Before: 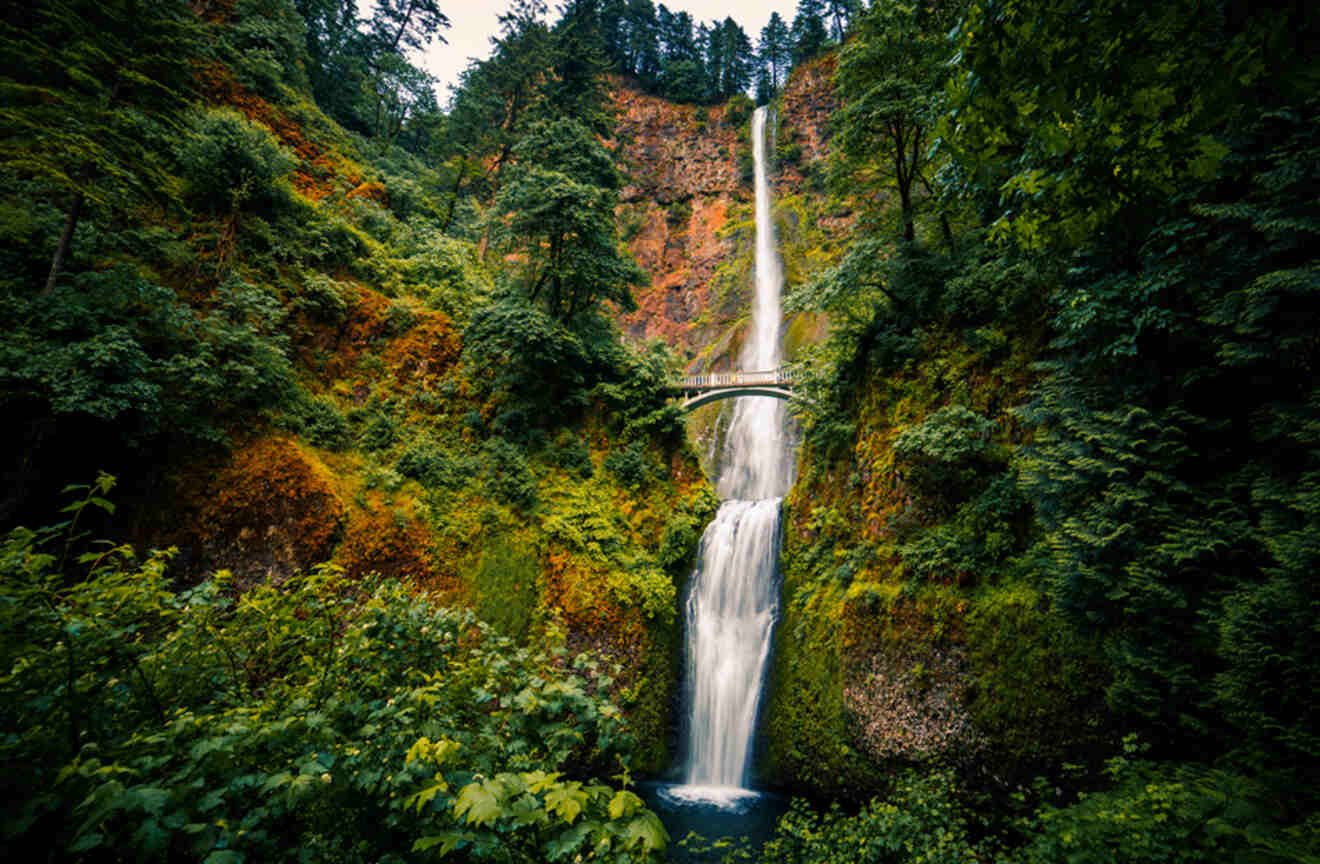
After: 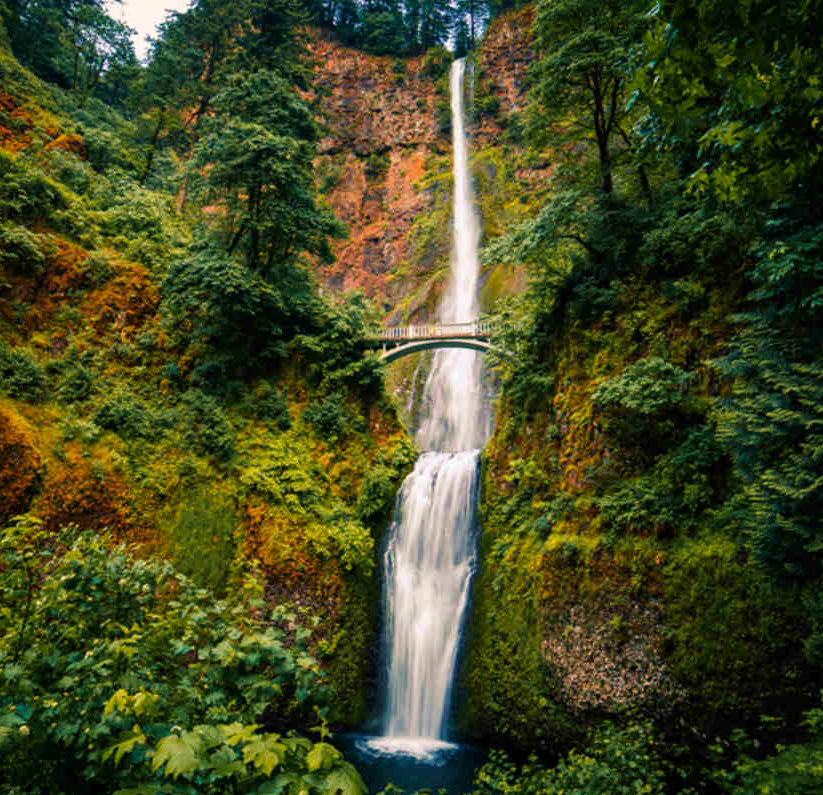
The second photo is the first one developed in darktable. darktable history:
velvia: on, module defaults
crop and rotate: left 22.918%, top 5.629%, right 14.711%, bottom 2.247%
